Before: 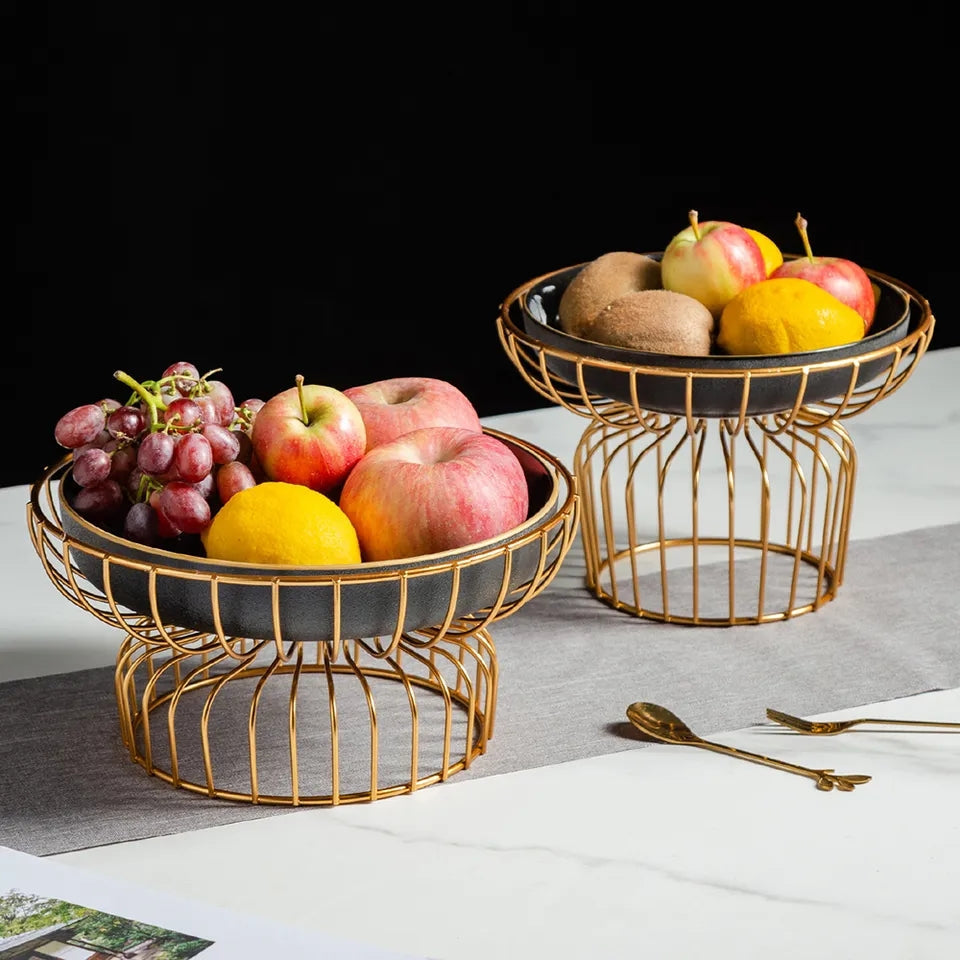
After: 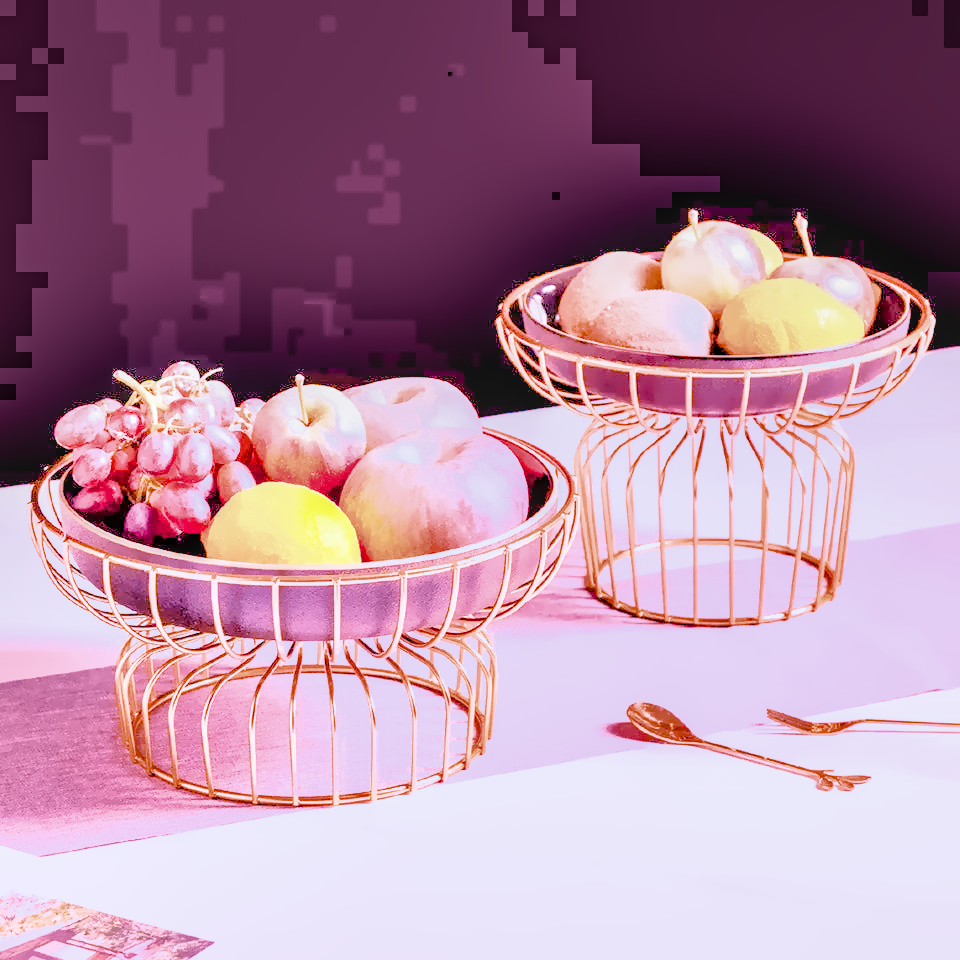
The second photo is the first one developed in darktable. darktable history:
local contrast: on, module defaults
color calibration: illuminant as shot in camera, x 0.358, y 0.373, temperature 4628.91 K
denoise (profiled): preserve shadows 1.52, scattering 0.002, a [-1, 0, 0], compensate highlight preservation false
exposure: black level correction 0, exposure 1.1 EV, compensate exposure bias true, compensate highlight preservation false
filmic rgb: black relative exposure -7.65 EV, white relative exposure 4.56 EV, hardness 3.61, contrast 1.05
haze removal: compatibility mode true, adaptive false
highlight reconstruction: on, module defaults
hot pixels: on, module defaults
lens correction: scale 1, crop 1, focal 16, aperture 5.6, distance 1000, camera "Canon EOS RP", lens "Canon RF 16mm F2.8 STM"
shadows and highlights: on, module defaults
white balance: red 2.229, blue 1.46
velvia: on, module defaults
tone equalizer "contrast tone curve: soft": -8 EV -0.417 EV, -7 EV -0.389 EV, -6 EV -0.333 EV, -5 EV -0.222 EV, -3 EV 0.222 EV, -2 EV 0.333 EV, -1 EV 0.389 EV, +0 EV 0.417 EV, edges refinement/feathering 500, mask exposure compensation -1.57 EV, preserve details no
contrast equalizer "clarity": octaves 7, y [[0.6 ×6], [0.55 ×6], [0 ×6], [0 ×6], [0 ×6]]
color balance rgb "basic colorfulness: vibrant colors": perceptual saturation grading › global saturation 20%, perceptual saturation grading › highlights -25%, perceptual saturation grading › shadows 50%
